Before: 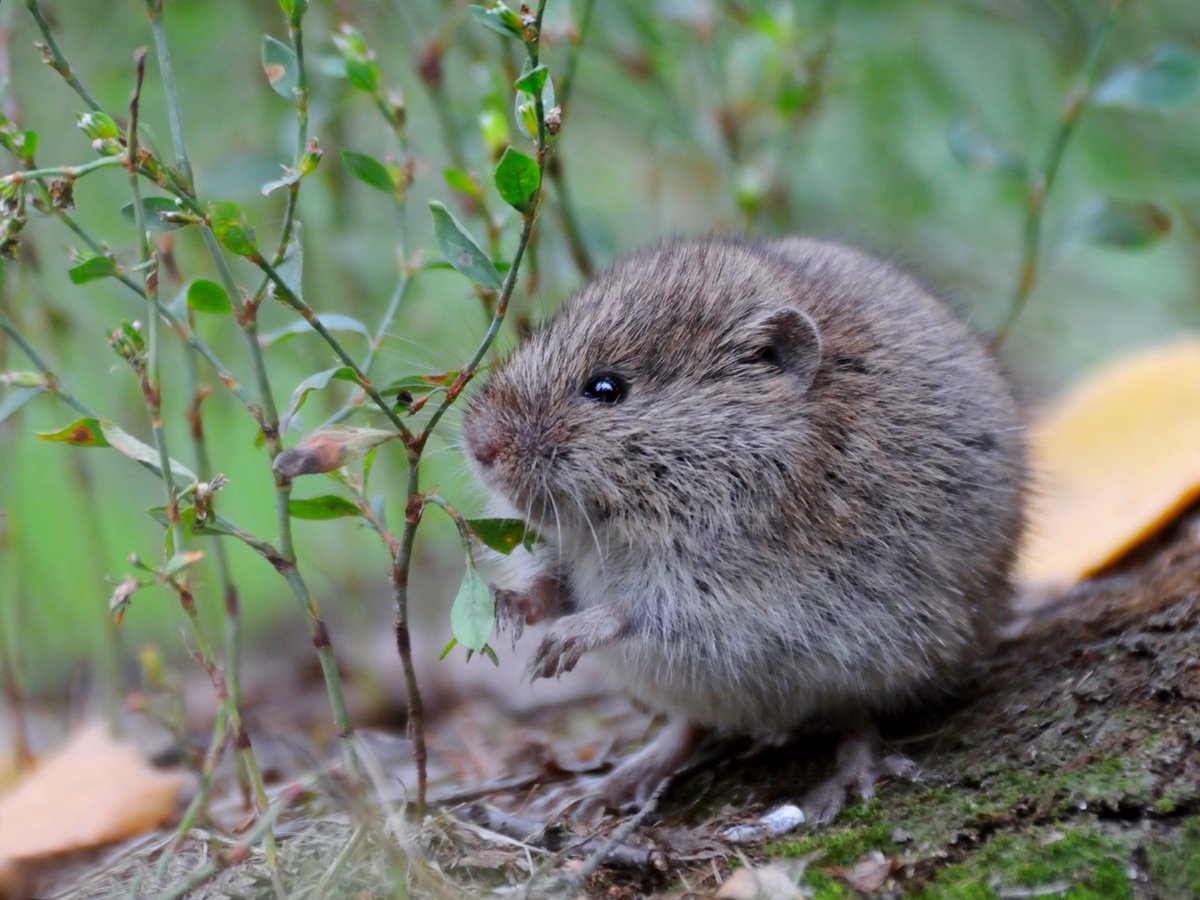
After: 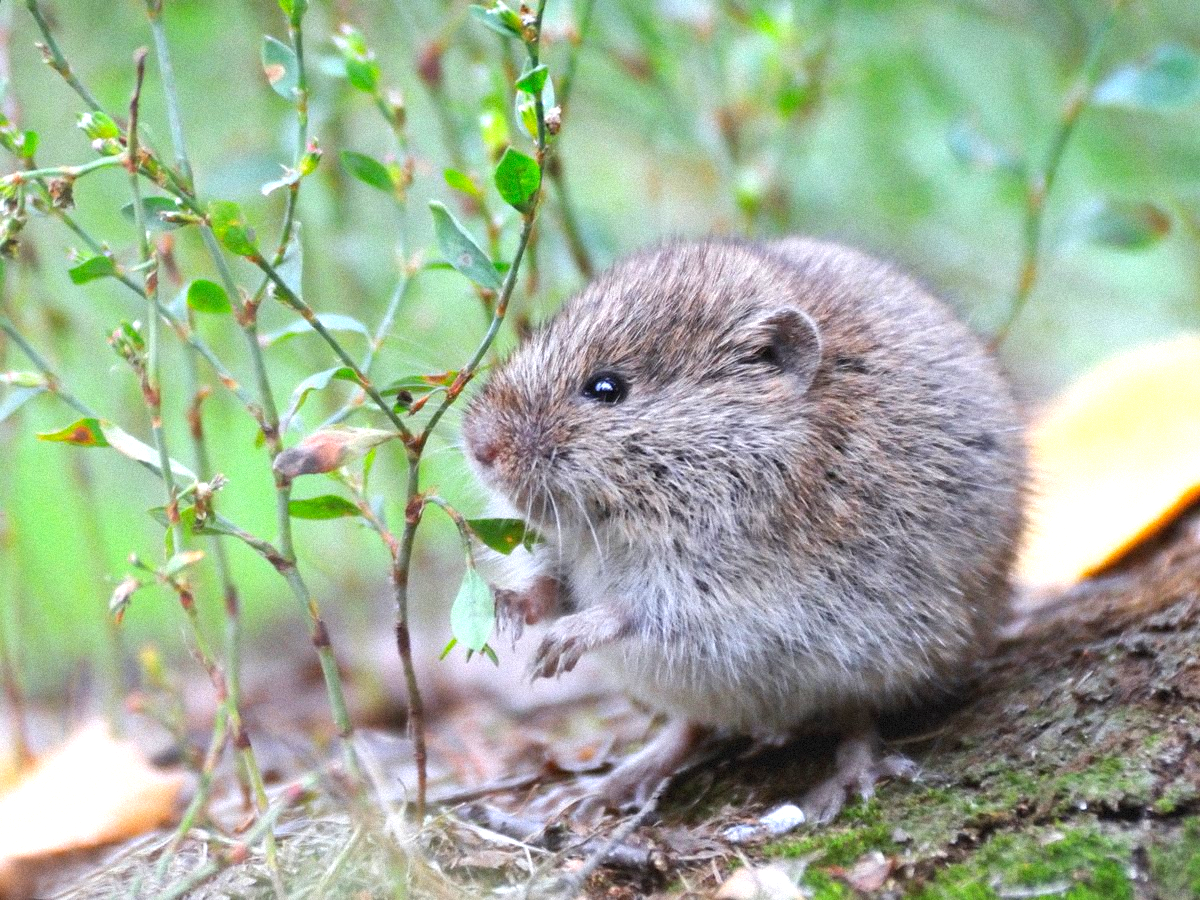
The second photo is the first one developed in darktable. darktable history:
grain: mid-tones bias 0%
contrast brightness saturation: contrast -0.11
exposure: black level correction 0, exposure 1.2 EV, compensate exposure bias true, compensate highlight preservation false
